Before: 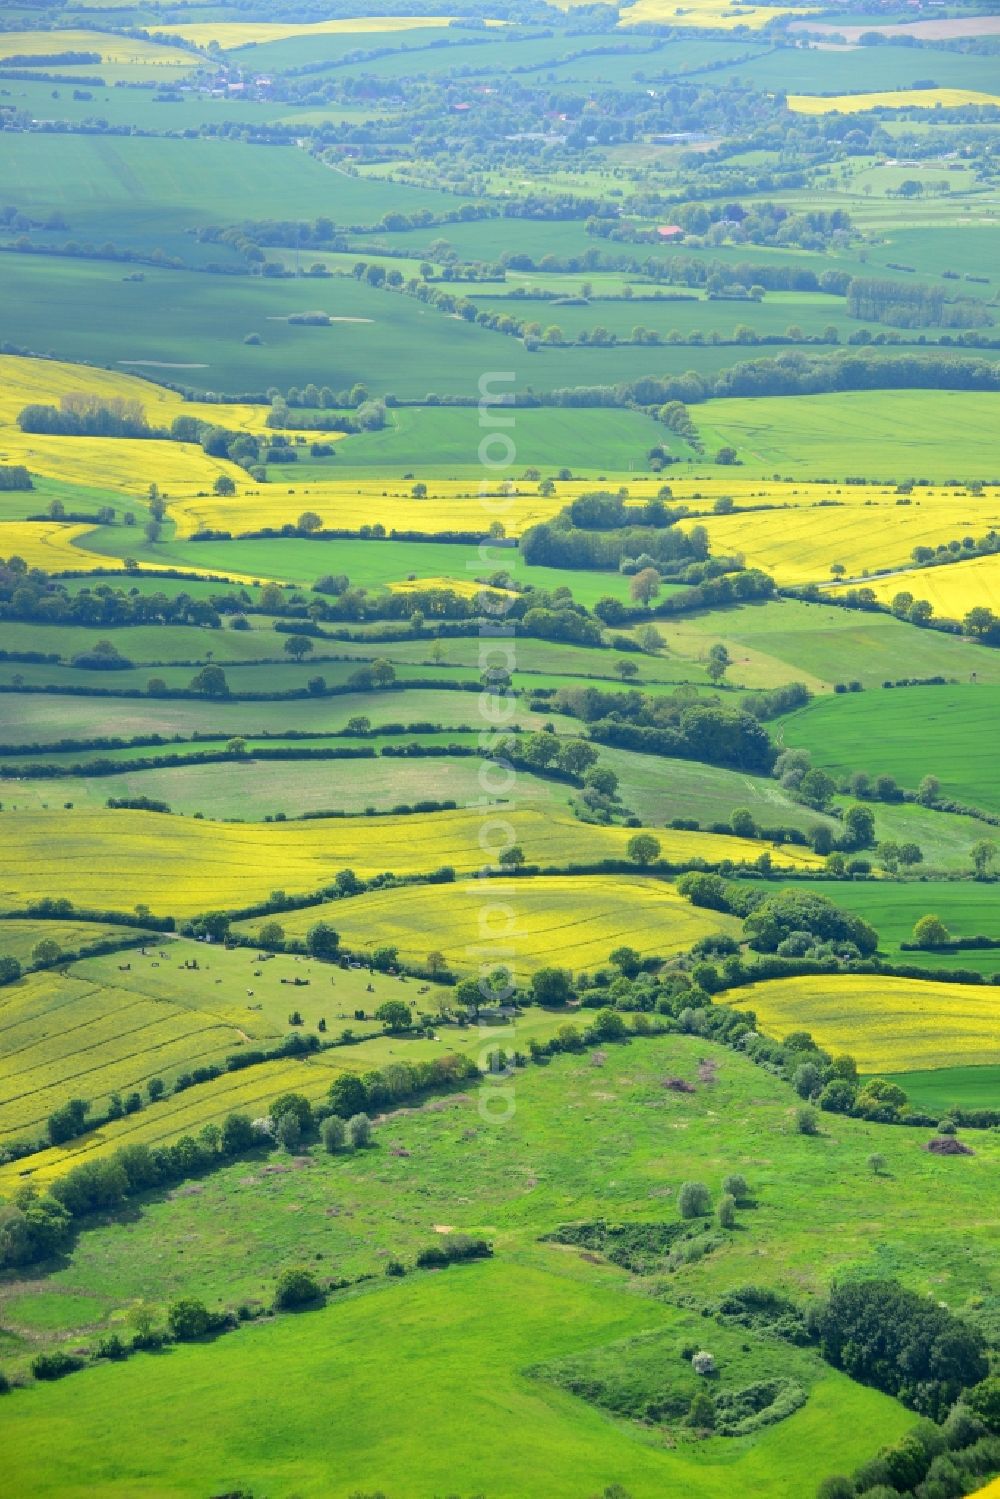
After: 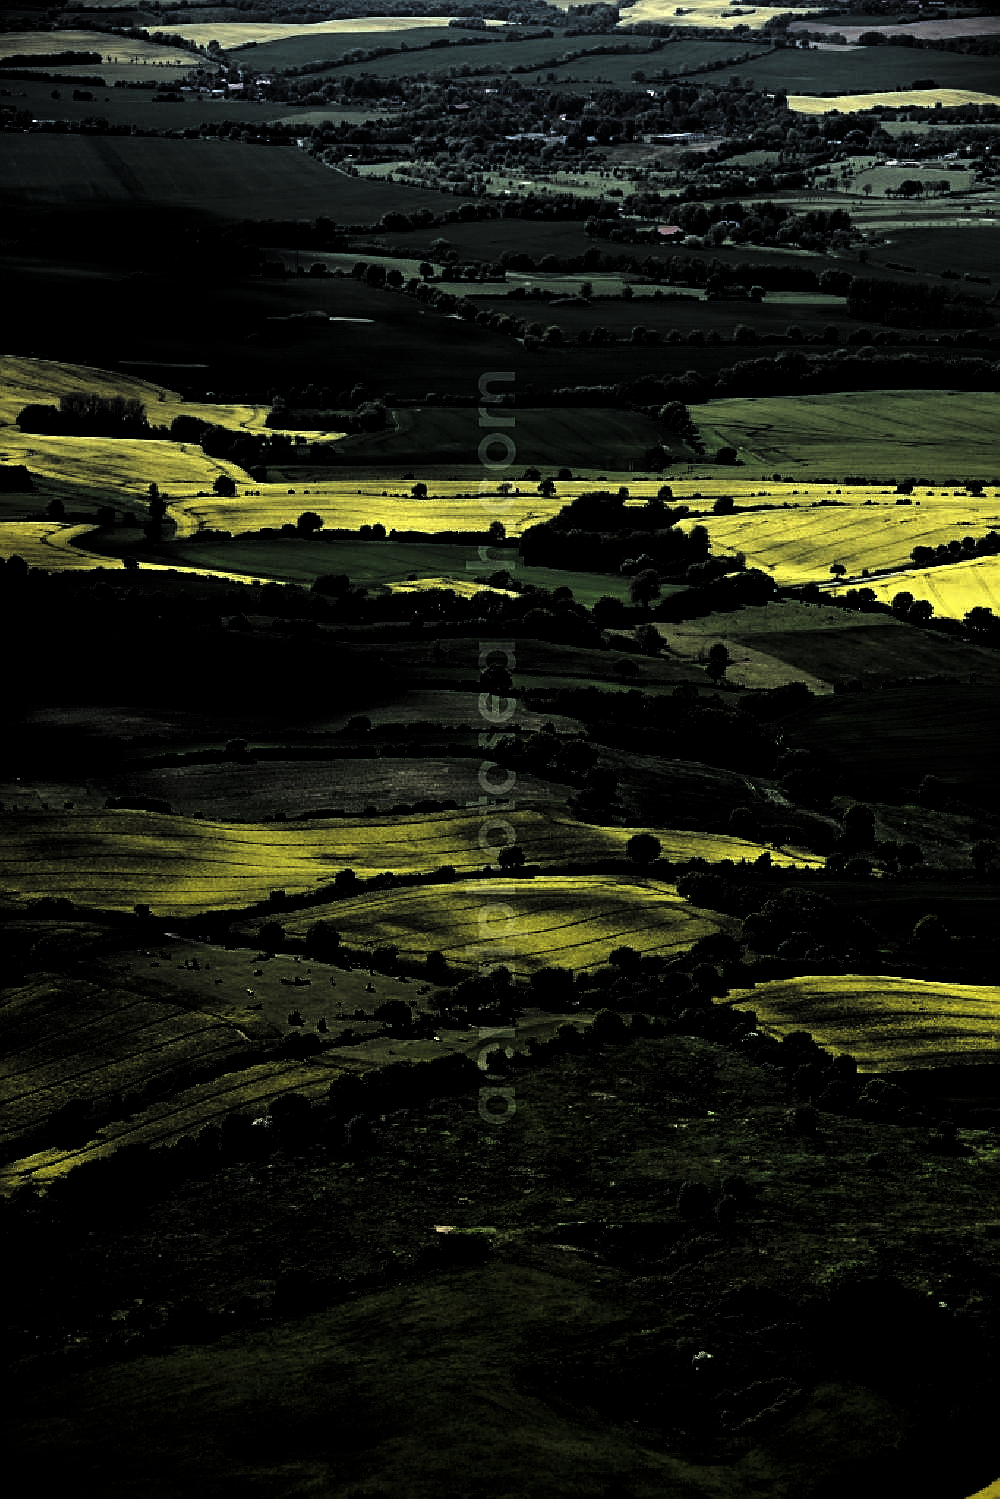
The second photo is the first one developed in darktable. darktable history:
levels: levels [0.721, 0.937, 0.997]
sharpen: on, module defaults
base curve: curves: ch0 [(0, 0) (0.028, 0.03) (0.121, 0.232) (0.46, 0.748) (0.859, 0.968) (1, 1)]
